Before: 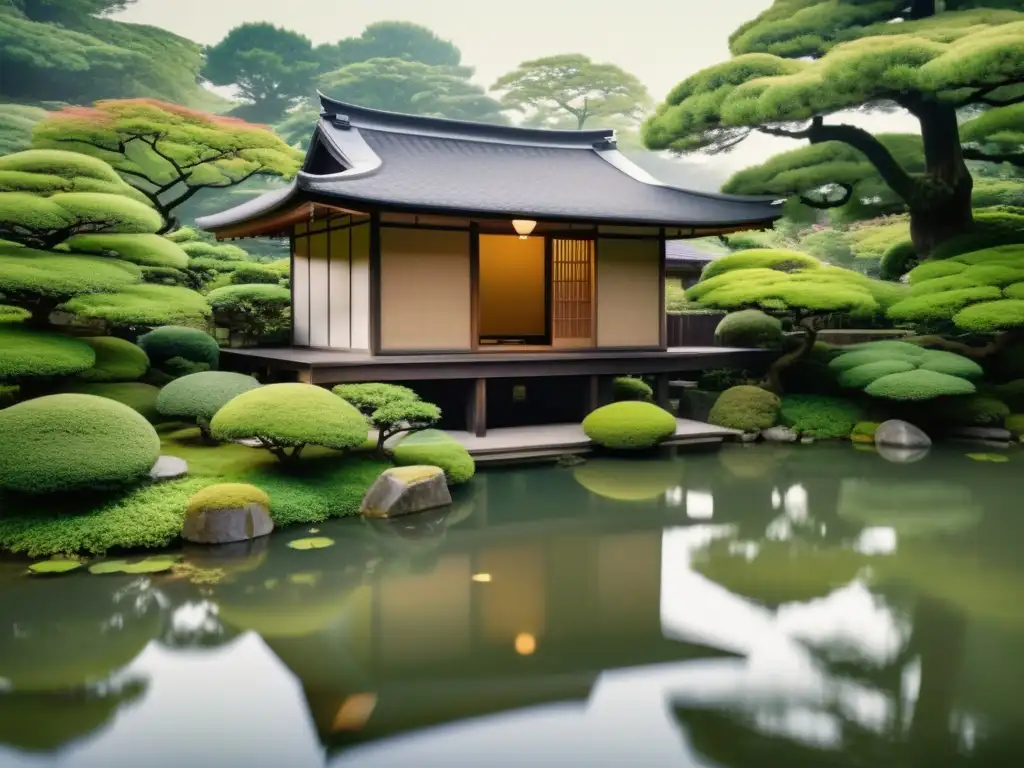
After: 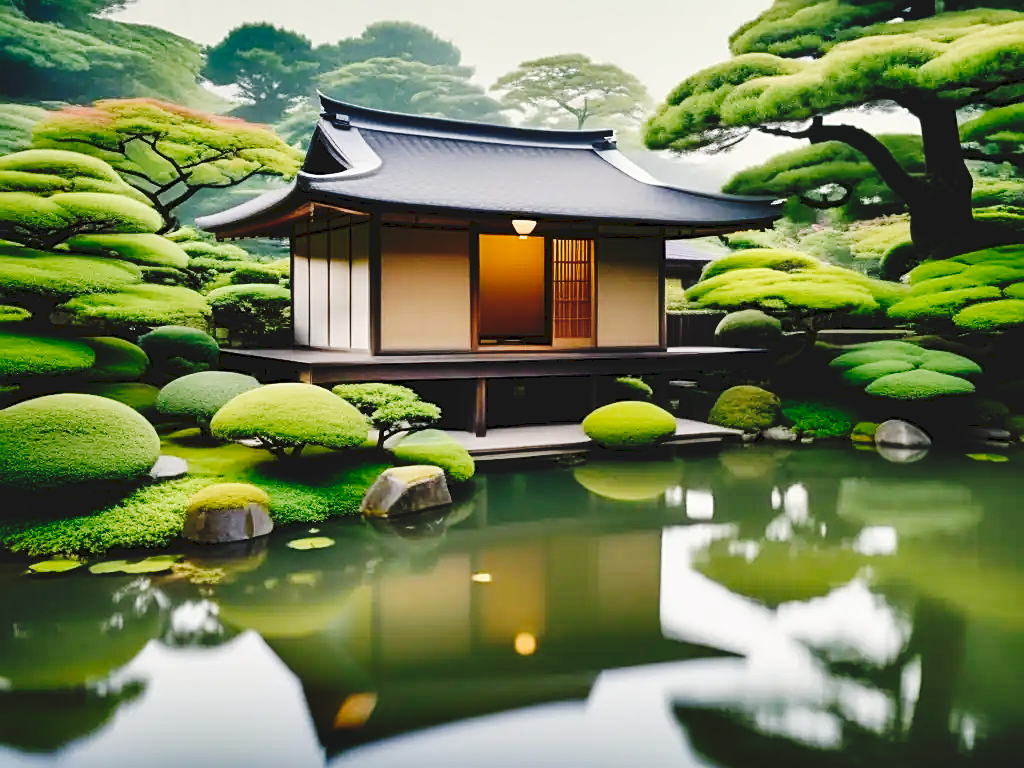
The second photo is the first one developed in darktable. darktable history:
sharpen: on, module defaults
shadows and highlights: shadows 40, highlights -54, highlights color adjustment 46%, low approximation 0.01, soften with gaussian
tone curve: curves: ch0 [(0, 0) (0.003, 0.084) (0.011, 0.084) (0.025, 0.084) (0.044, 0.084) (0.069, 0.085) (0.1, 0.09) (0.136, 0.1) (0.177, 0.119) (0.224, 0.144) (0.277, 0.205) (0.335, 0.298) (0.399, 0.417) (0.468, 0.525) (0.543, 0.631) (0.623, 0.72) (0.709, 0.8) (0.801, 0.867) (0.898, 0.934) (1, 1)], preserve colors none
